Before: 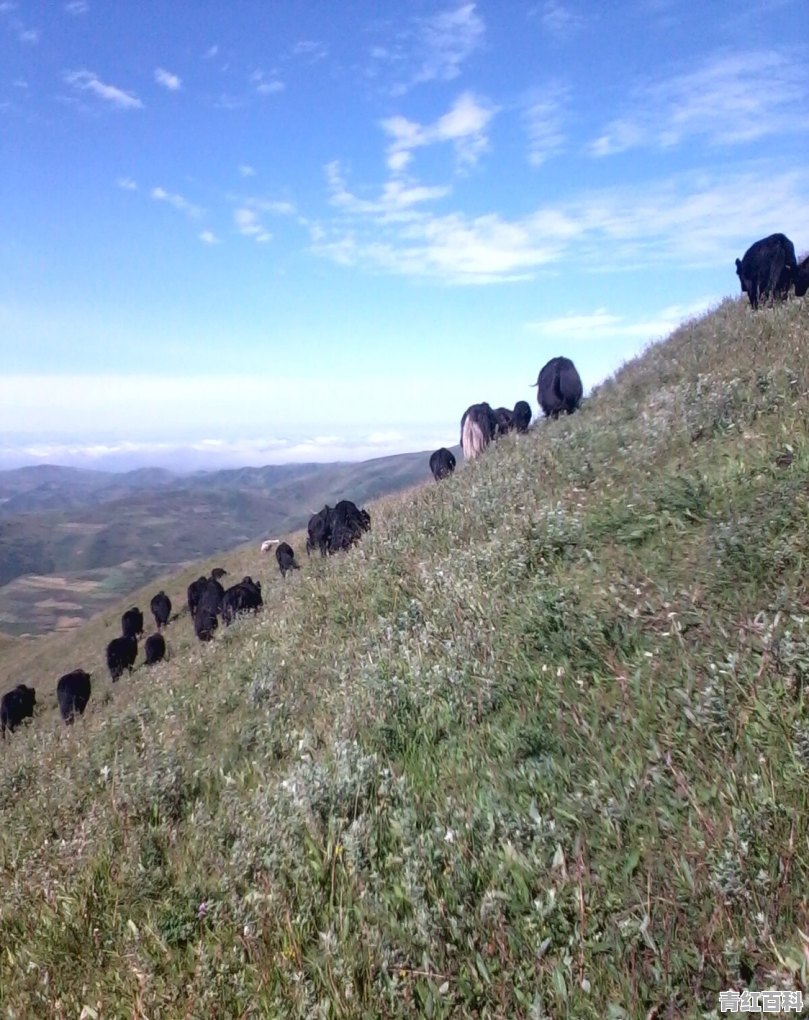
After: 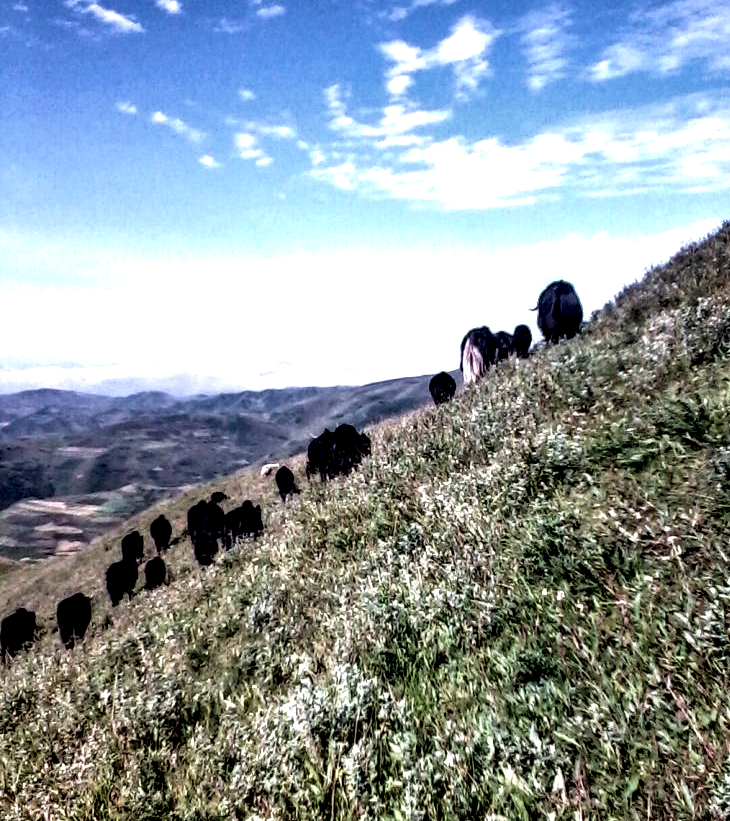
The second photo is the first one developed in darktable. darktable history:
crop: top 7.49%, right 9.717%, bottom 11.943%
contrast equalizer: y [[0.601, 0.6, 0.598, 0.598, 0.6, 0.601], [0.5 ×6], [0.5 ×6], [0 ×6], [0 ×6]]
velvia: on, module defaults
local contrast: shadows 185%, detail 225%
